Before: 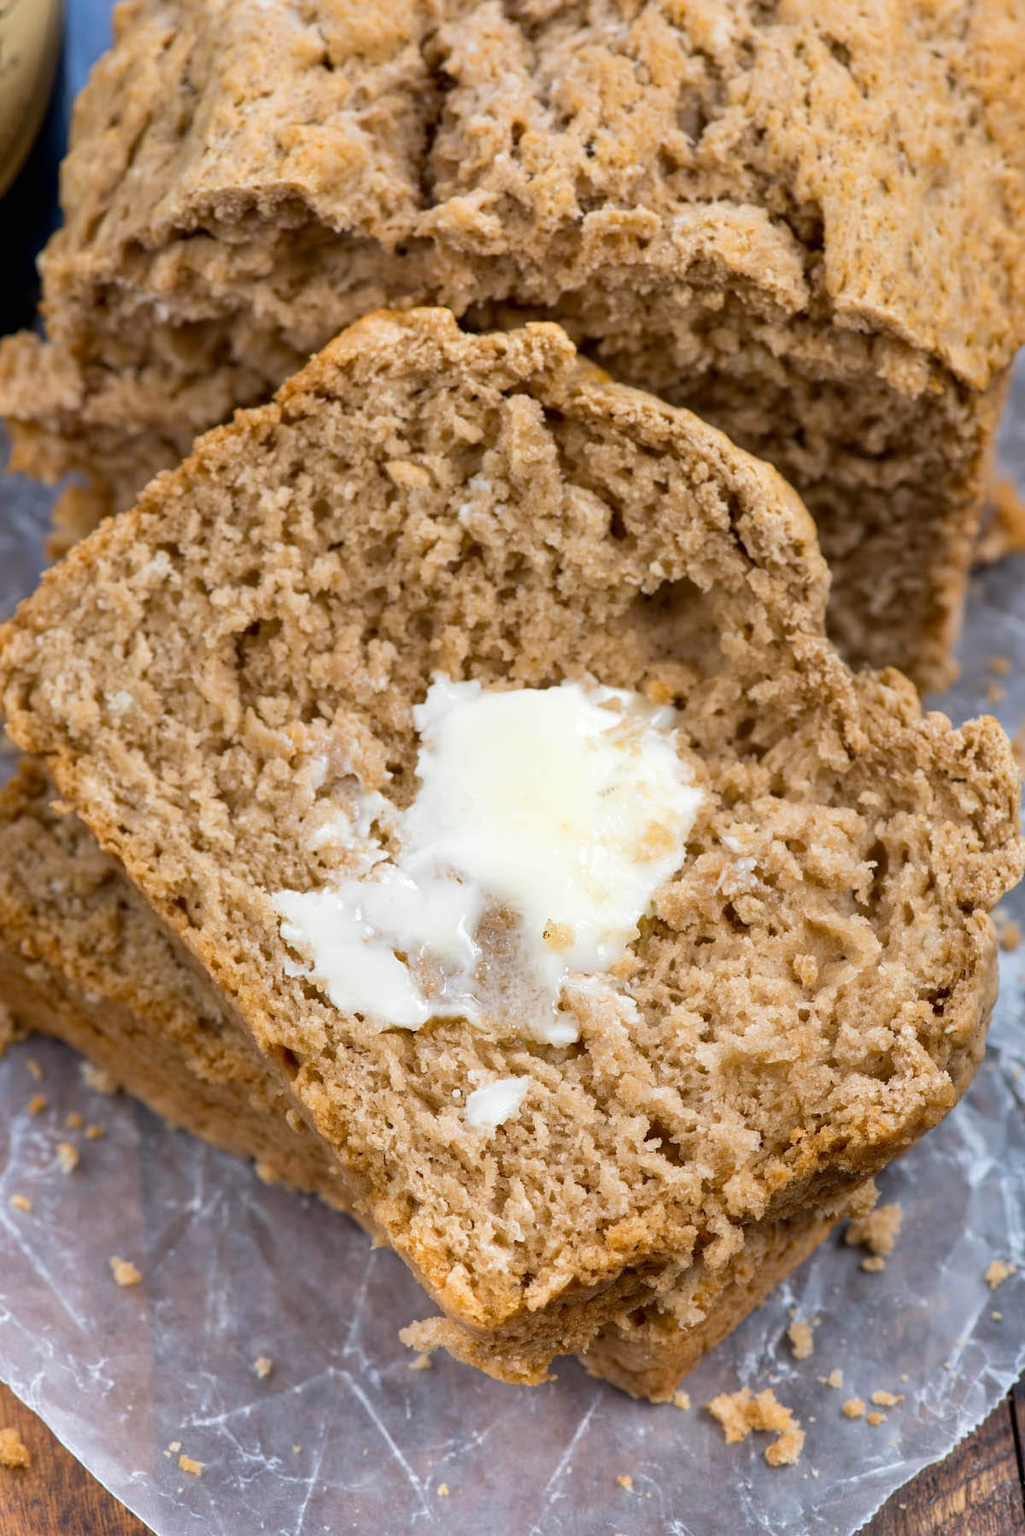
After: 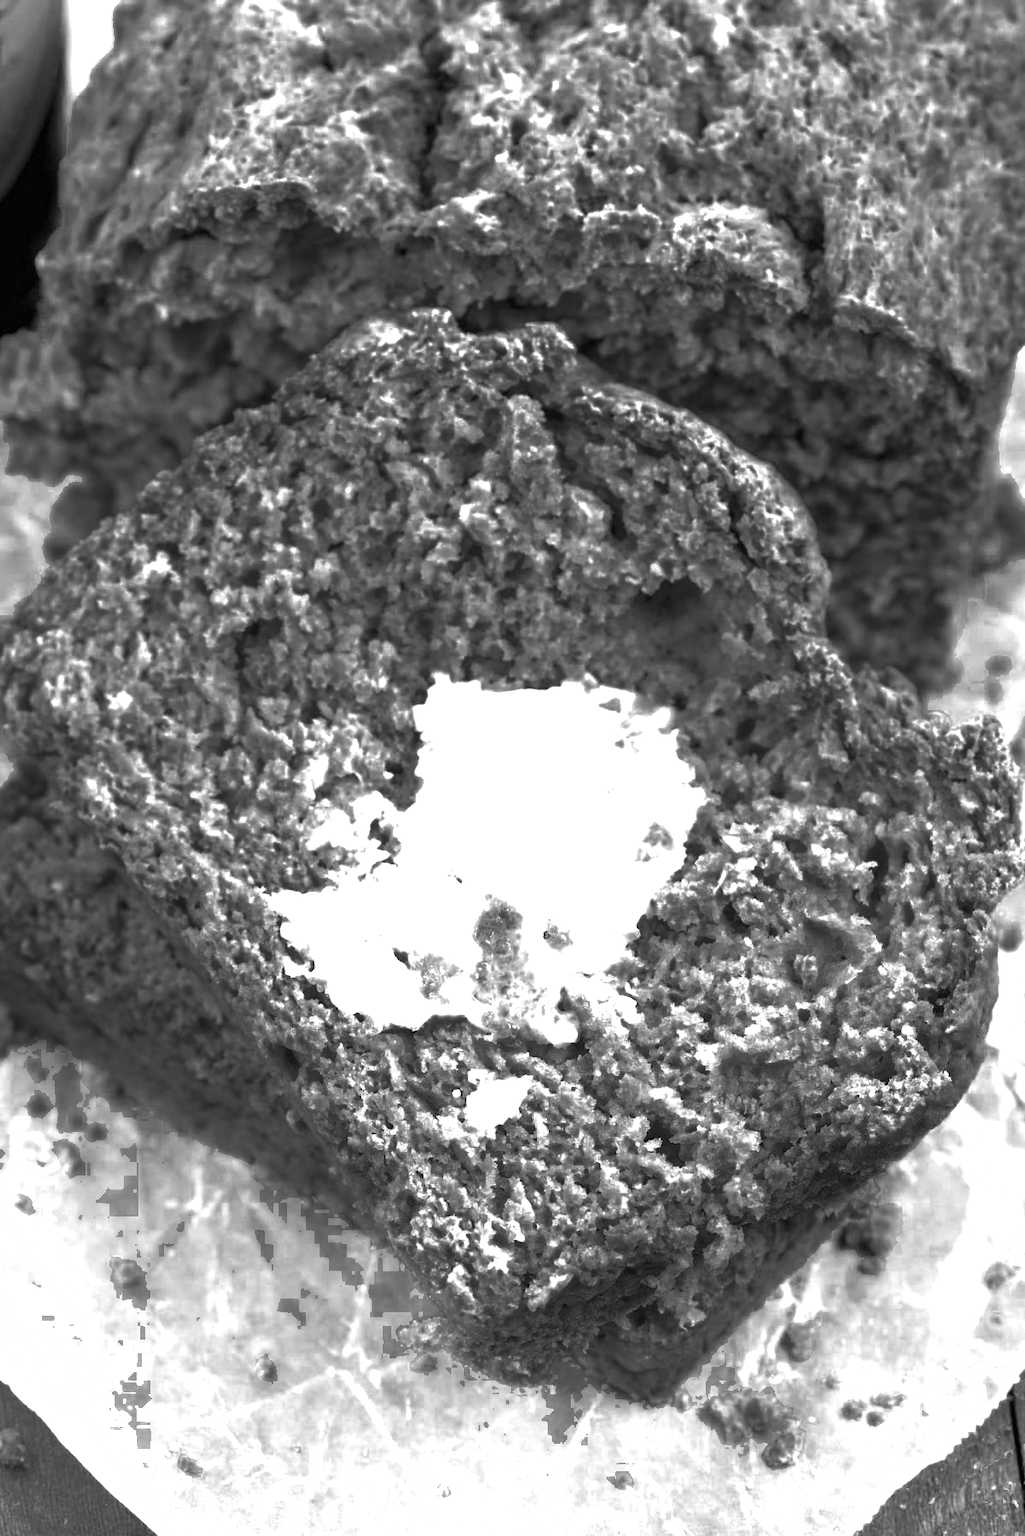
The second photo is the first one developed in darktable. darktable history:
exposure: exposure 1.206 EV, compensate exposure bias true
color zones: curves: ch0 [(0.287, 0.048) (0.493, 0.484) (0.737, 0.816)]; ch1 [(0, 0) (0.143, 0) (0.286, 0) (0.429, 0) (0.571, 0) (0.714, 0) (0.857, 0)]
velvia: on, module defaults
